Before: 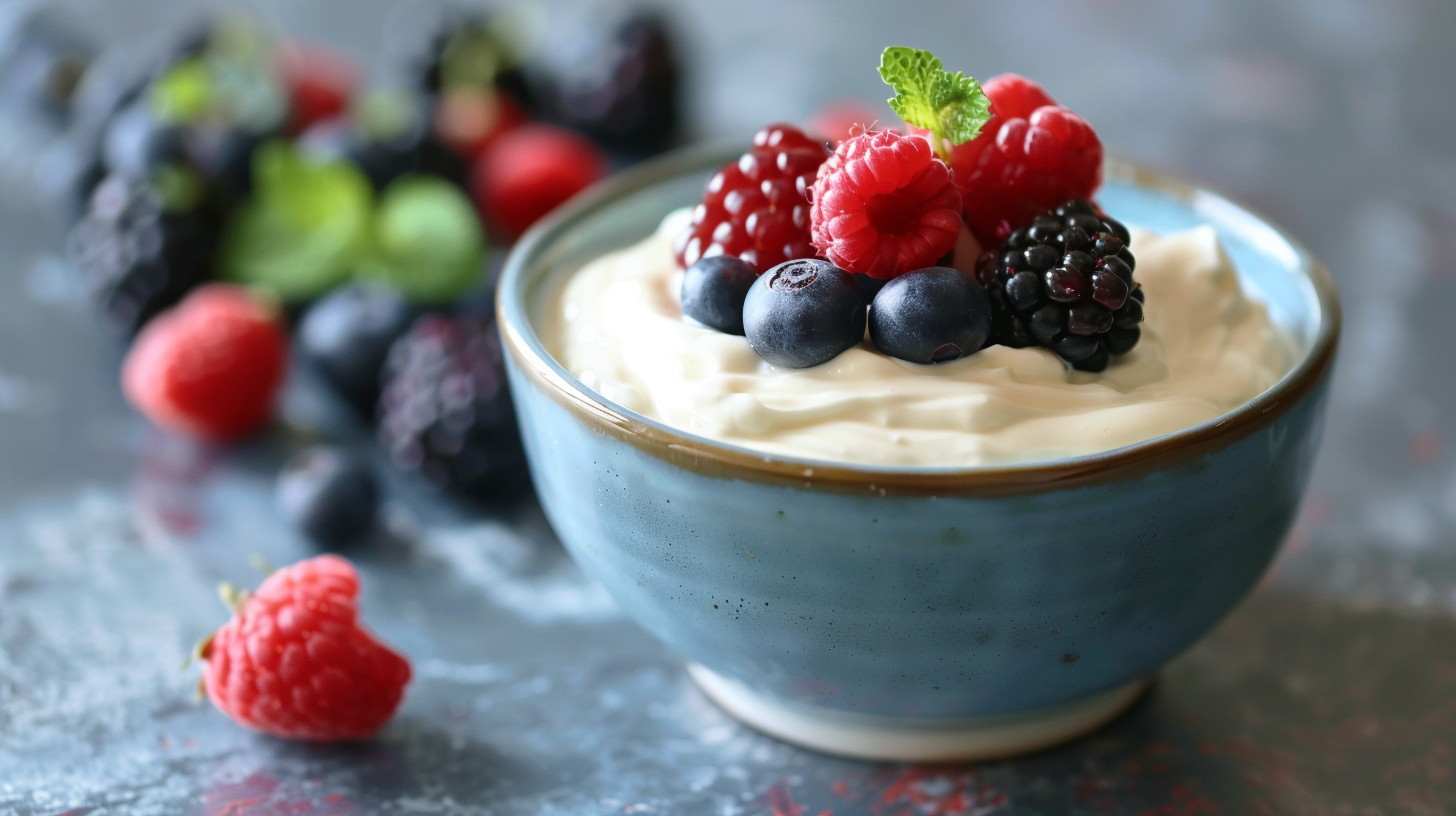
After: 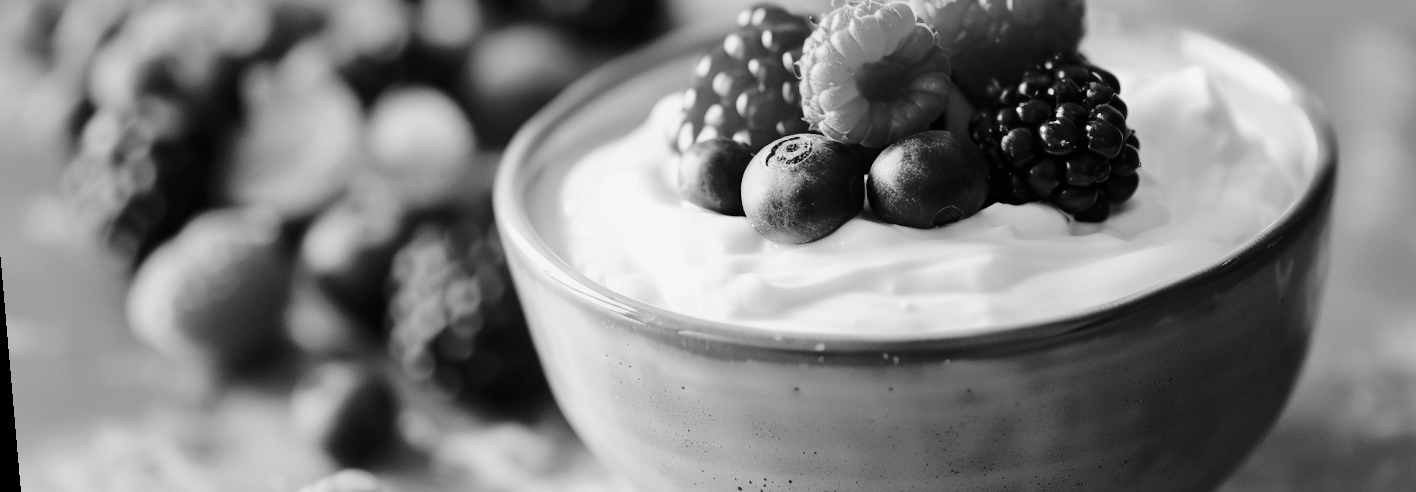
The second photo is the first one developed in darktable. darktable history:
monochrome: on, module defaults
crop: left 1.744%, top 19.225%, right 5.069%, bottom 28.357%
rotate and perspective: rotation -4.98°, automatic cropping off
tone curve: curves: ch0 [(0.014, 0) (0.13, 0.09) (0.227, 0.211) (0.33, 0.395) (0.494, 0.615) (0.662, 0.76) (0.795, 0.846) (1, 0.969)]; ch1 [(0, 0) (0.366, 0.367) (0.447, 0.416) (0.473, 0.484) (0.504, 0.502) (0.525, 0.518) (0.564, 0.601) (0.634, 0.66) (0.746, 0.804) (1, 1)]; ch2 [(0, 0) (0.333, 0.346) (0.375, 0.375) (0.424, 0.43) (0.476, 0.498) (0.496, 0.505) (0.517, 0.522) (0.548, 0.548) (0.579, 0.618) (0.651, 0.674) (0.688, 0.728) (1, 1)], color space Lab, independent channels, preserve colors none
contrast brightness saturation: contrast 0.05
